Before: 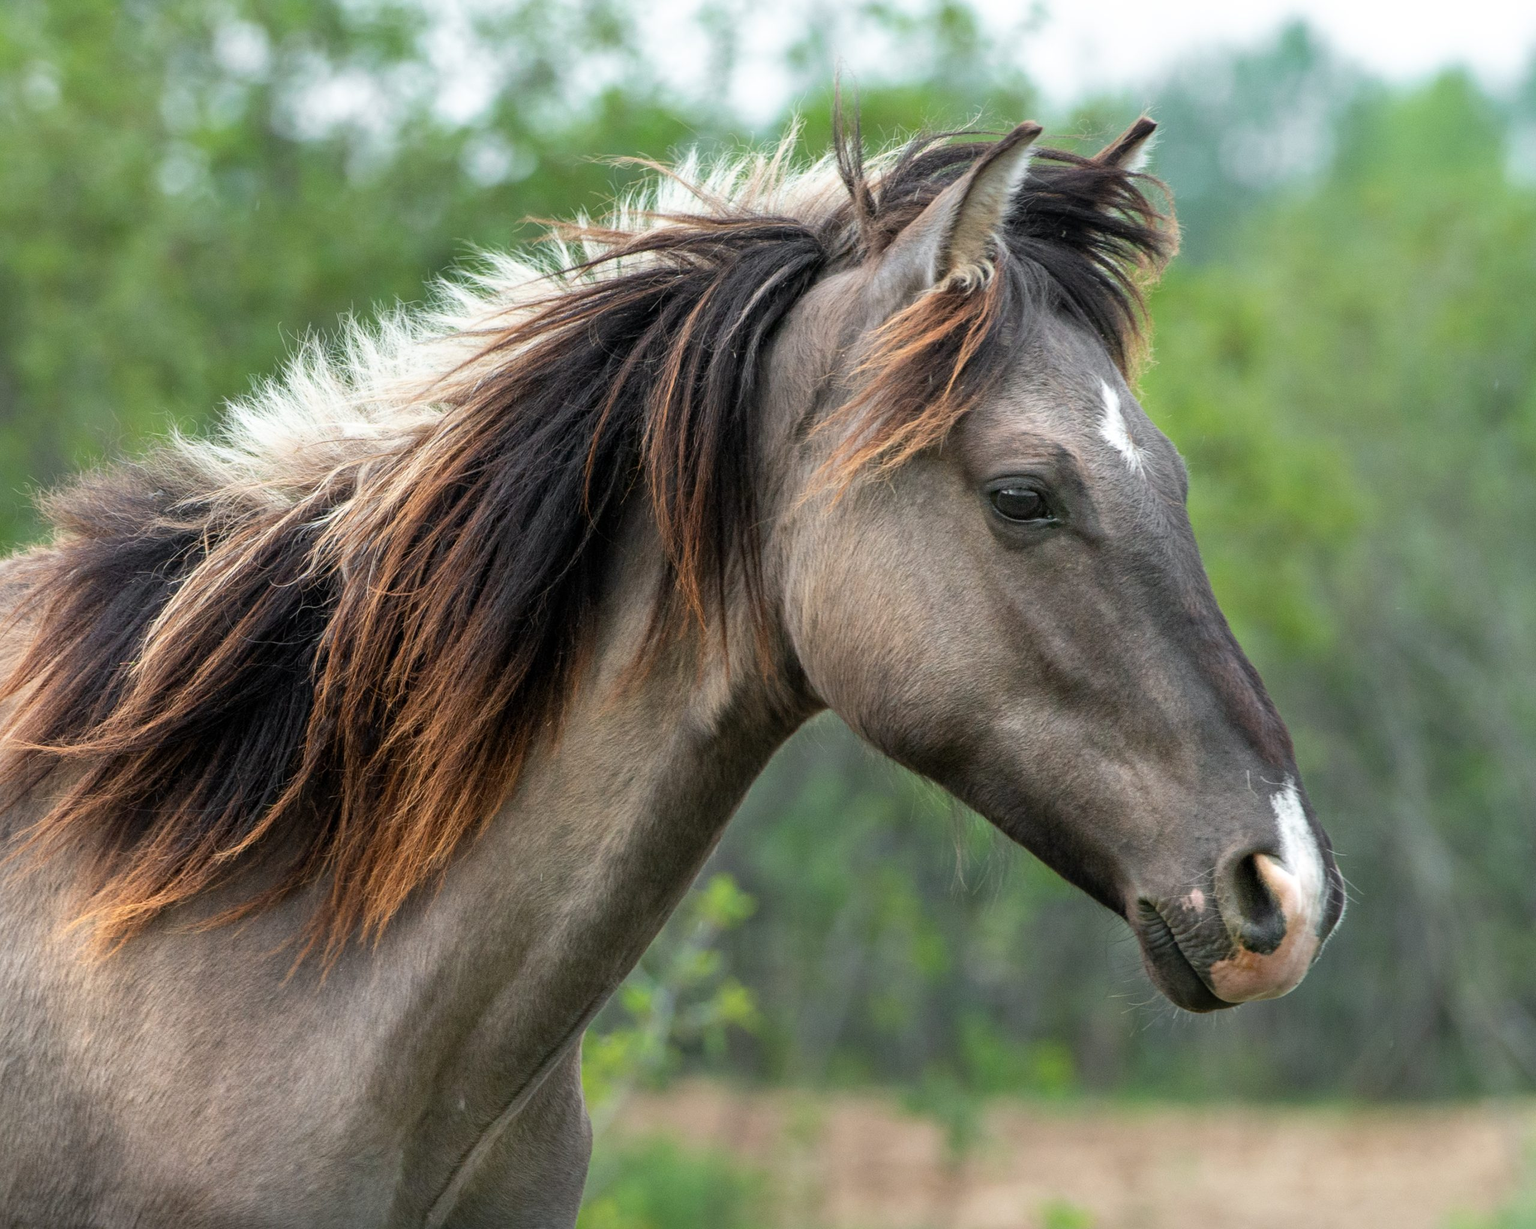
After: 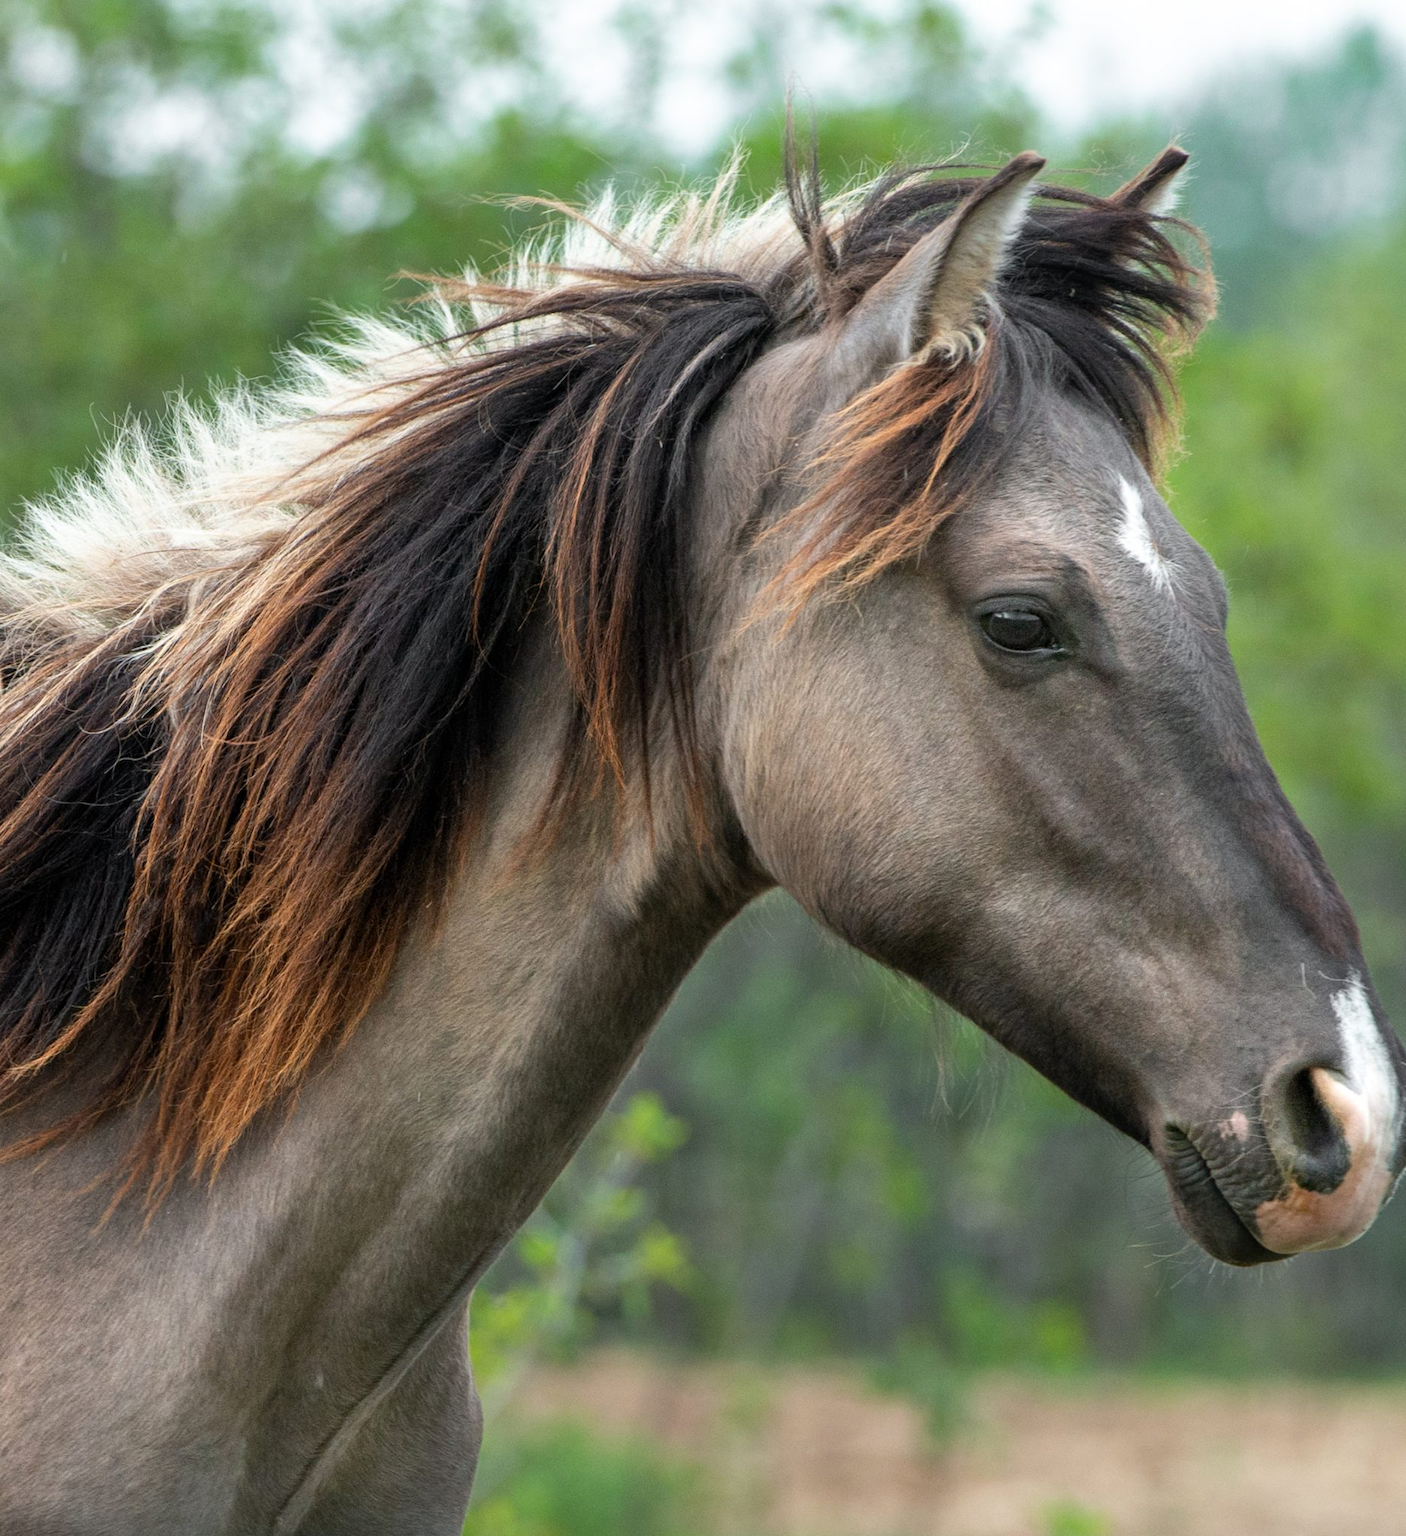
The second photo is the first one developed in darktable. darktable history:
vibrance: on, module defaults
crop: left 13.443%, right 13.31%
